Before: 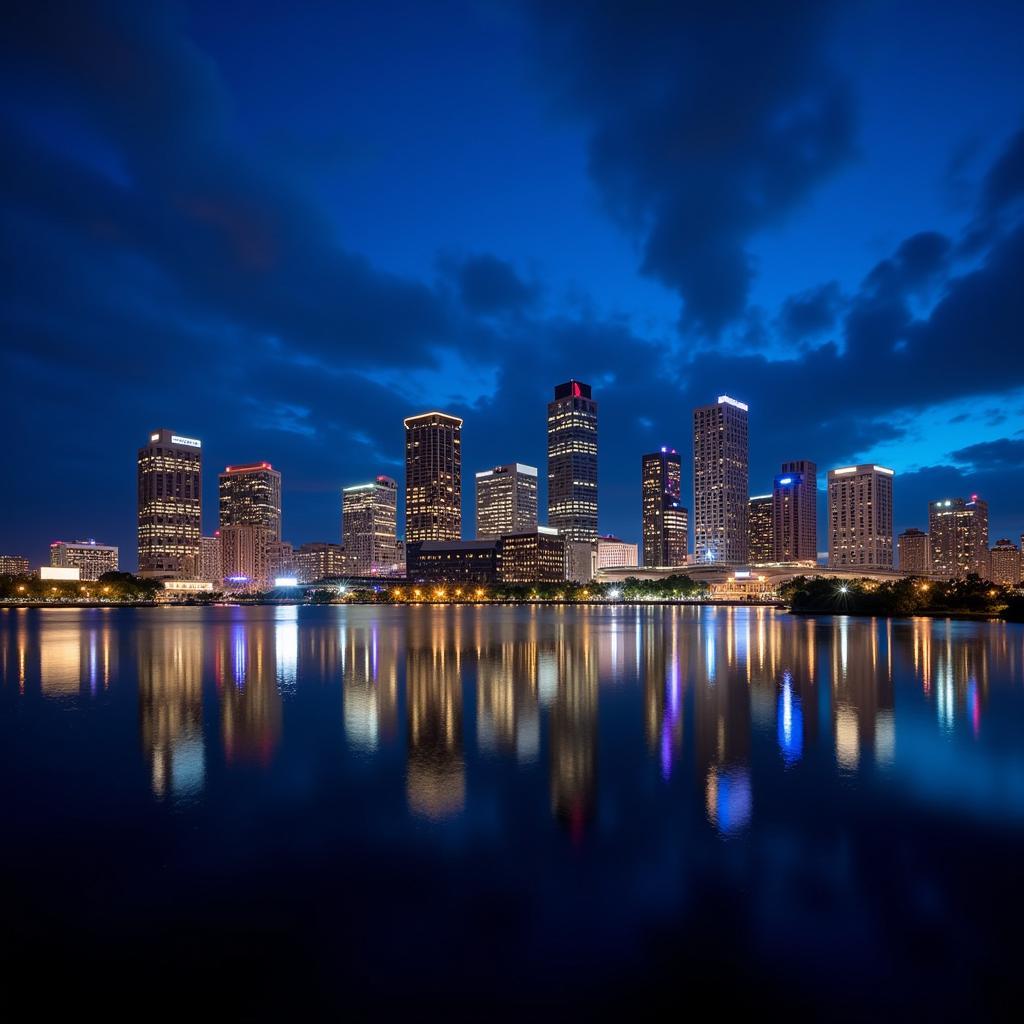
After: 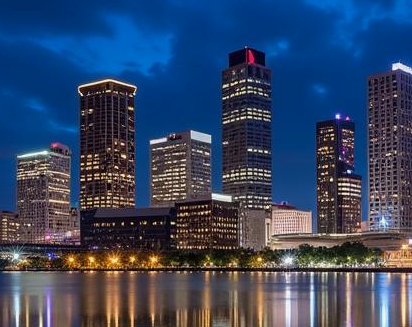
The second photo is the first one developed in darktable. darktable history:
crop: left 31.895%, top 32.524%, right 27.802%, bottom 35.445%
exposure: black level correction 0.001, exposure -0.123 EV, compensate highlight preservation false
